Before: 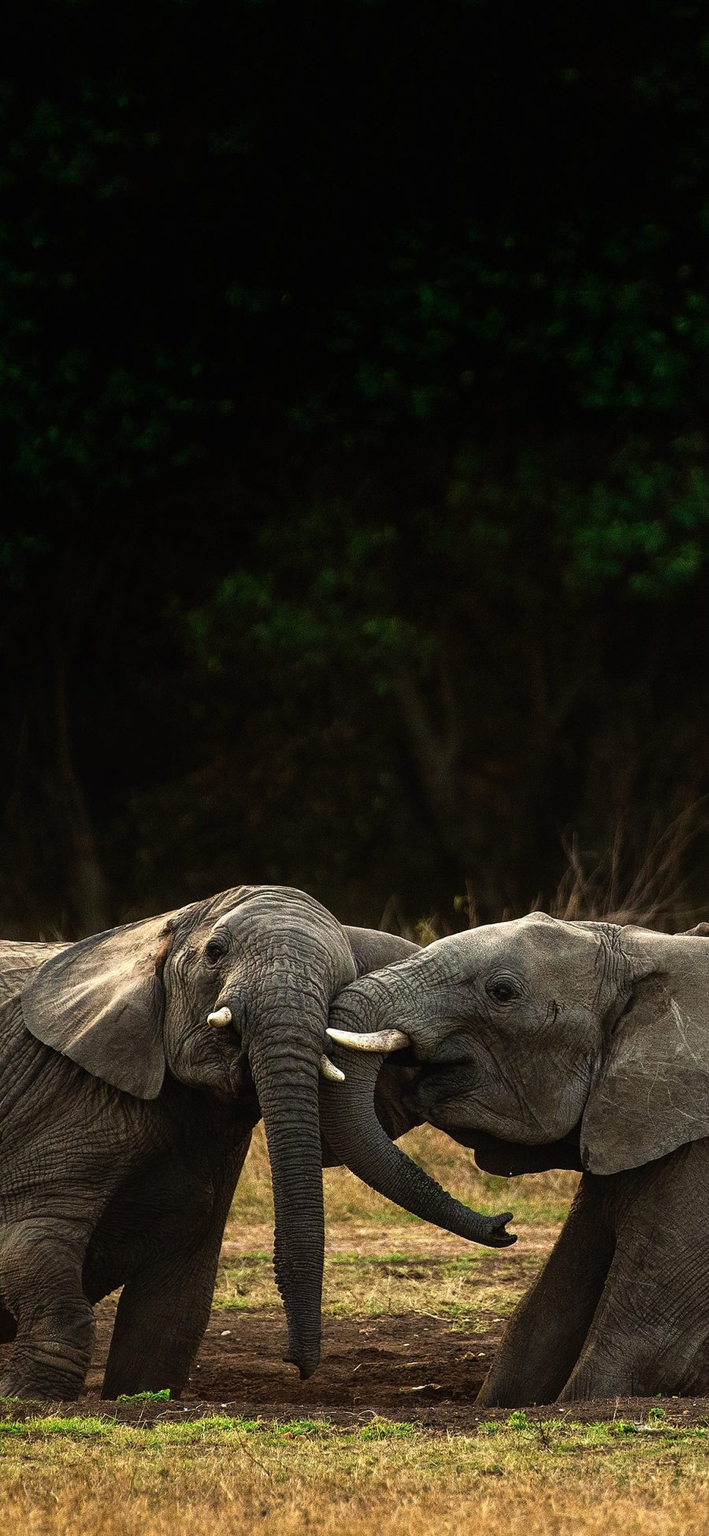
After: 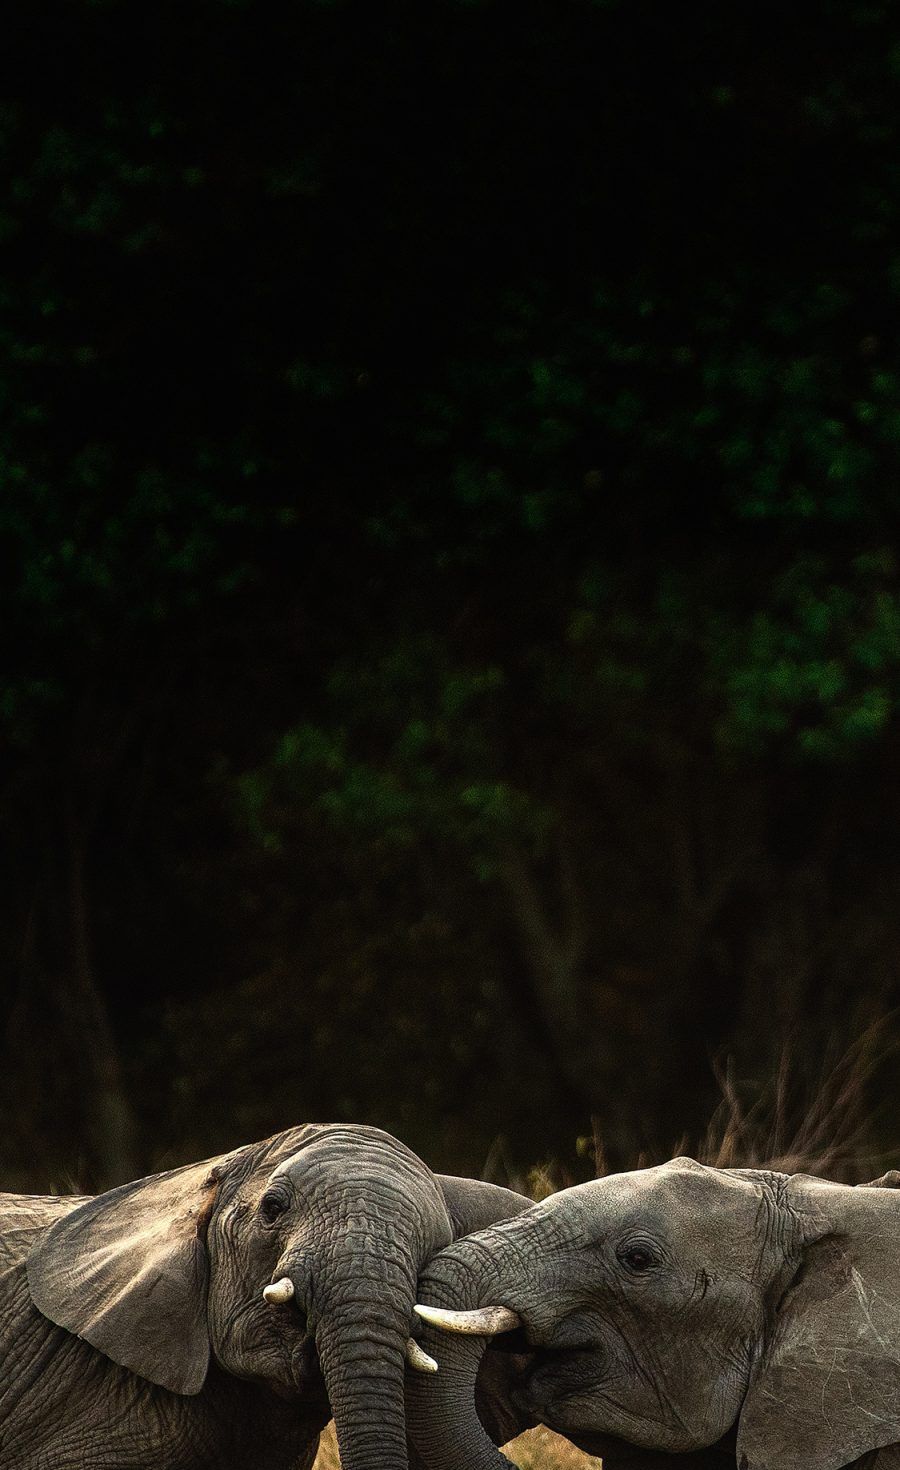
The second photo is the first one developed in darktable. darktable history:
crop: bottom 24.556%
